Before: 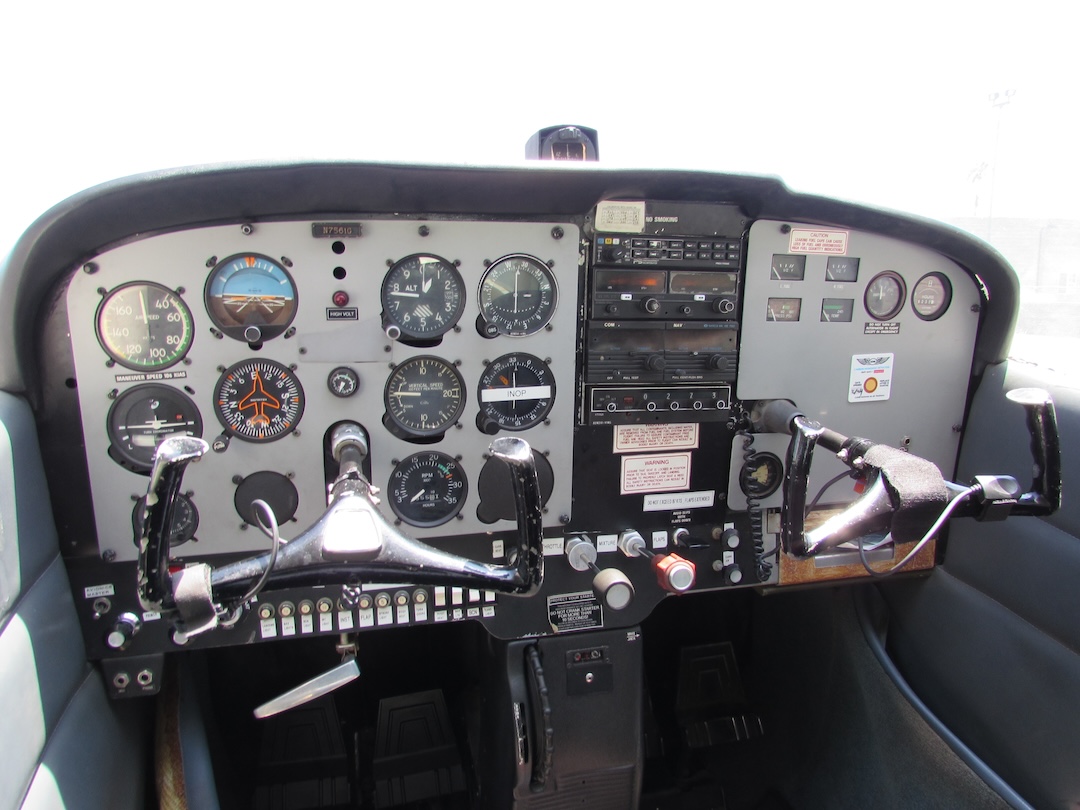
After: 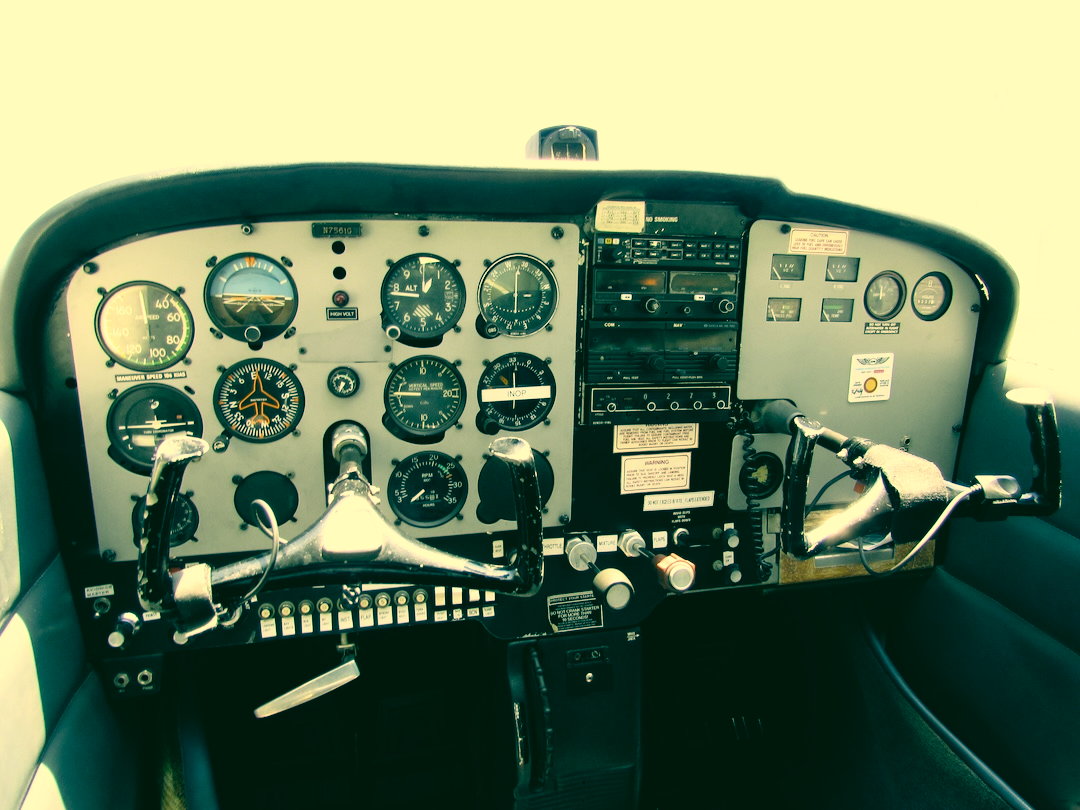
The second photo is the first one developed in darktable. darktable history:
filmic rgb: black relative exposure -6.43 EV, white relative exposure 2.42 EV, threshold 5.98 EV, target white luminance 99.975%, hardness 5.24, latitude 0.803%, contrast 1.413, highlights saturation mix 2.68%, color science v6 (2022), enable highlight reconstruction true
color correction: highlights a* 2.12, highlights b* 34.01, shadows a* -36.68, shadows b* -5.56
